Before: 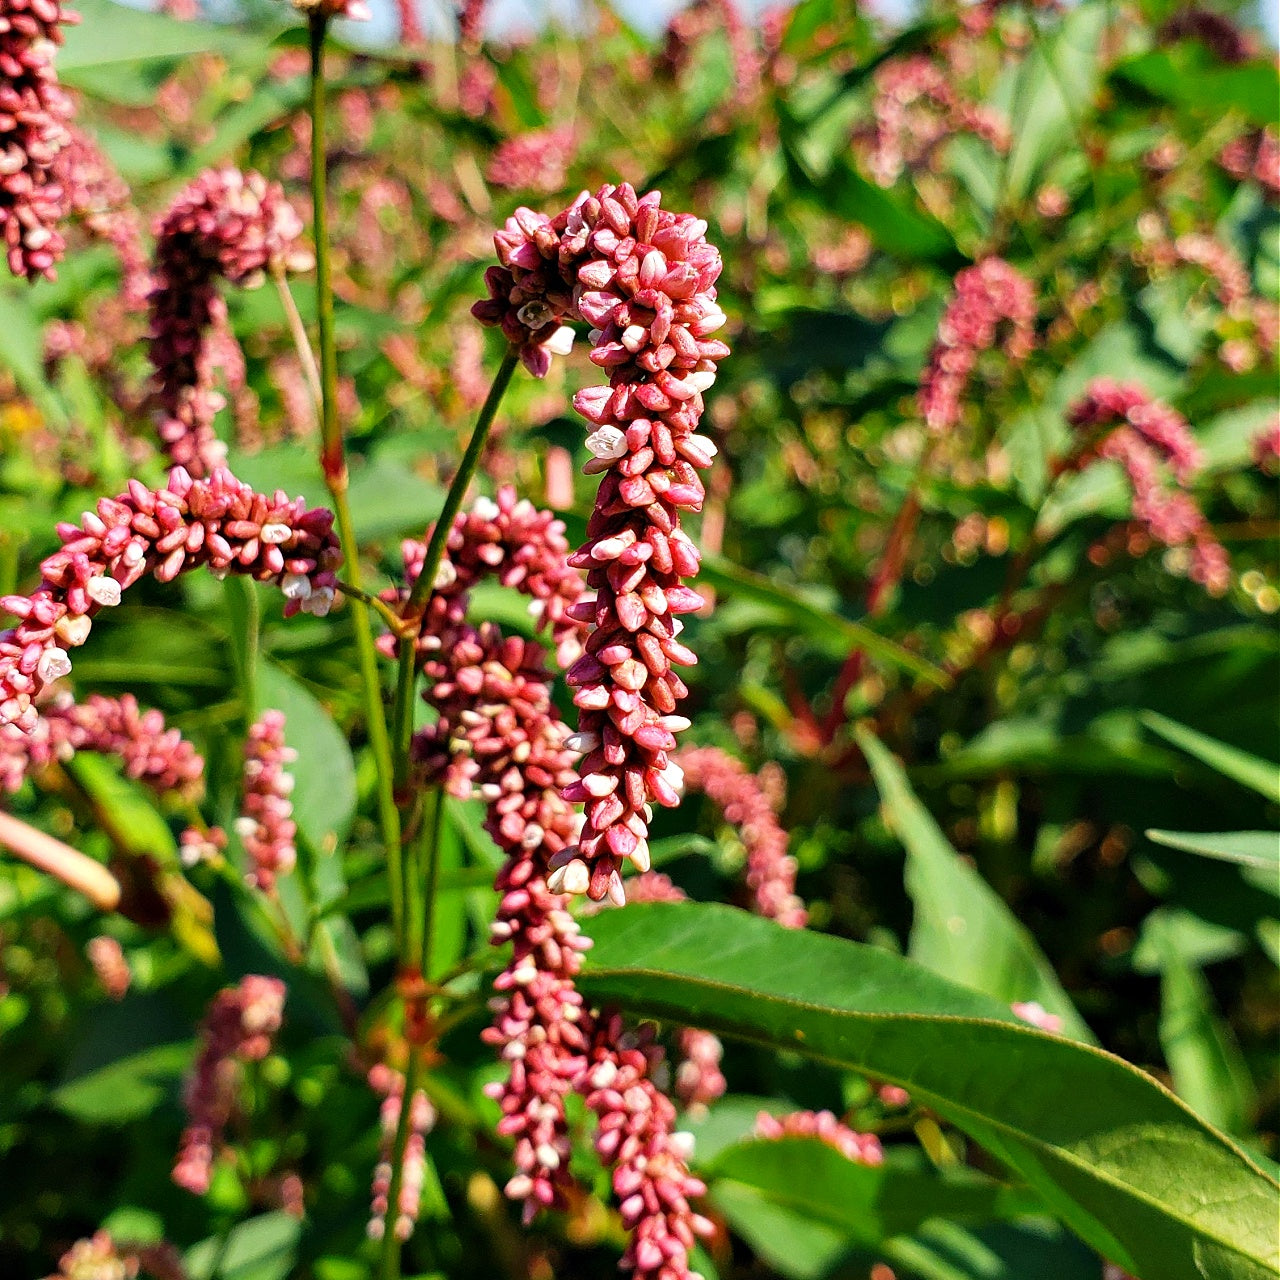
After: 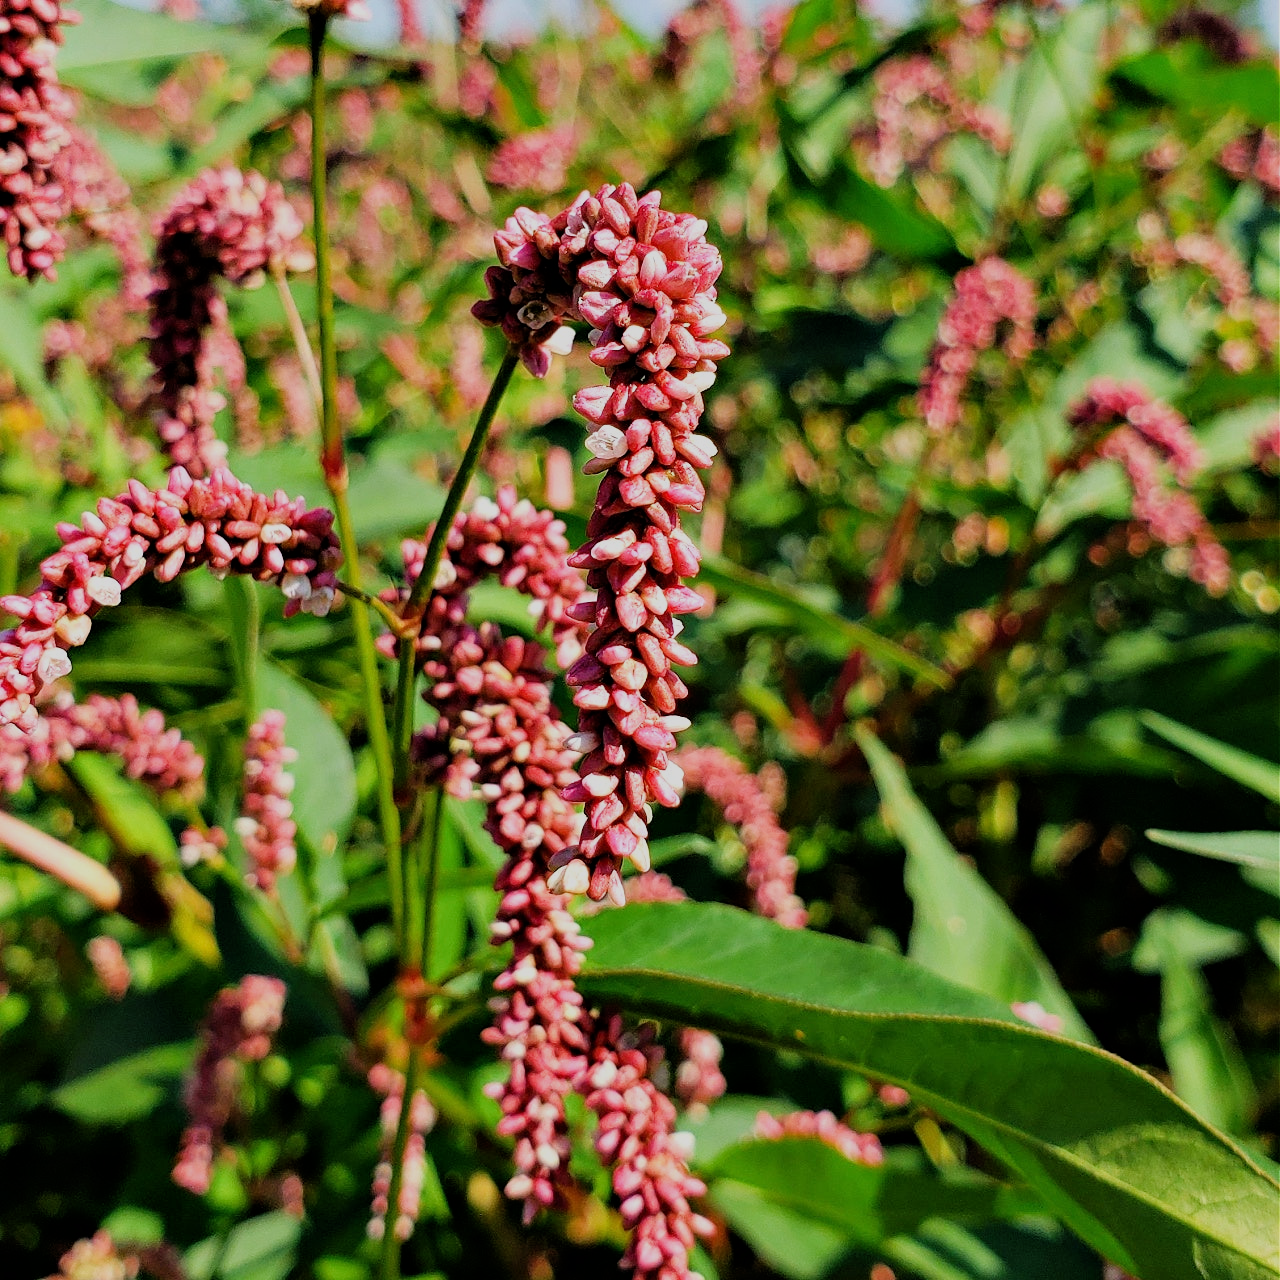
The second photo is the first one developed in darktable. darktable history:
filmic rgb: black relative exposure -7.65 EV, white relative exposure 4.56 EV, threshold 3.04 EV, hardness 3.61, enable highlight reconstruction true
tone equalizer: smoothing 1
